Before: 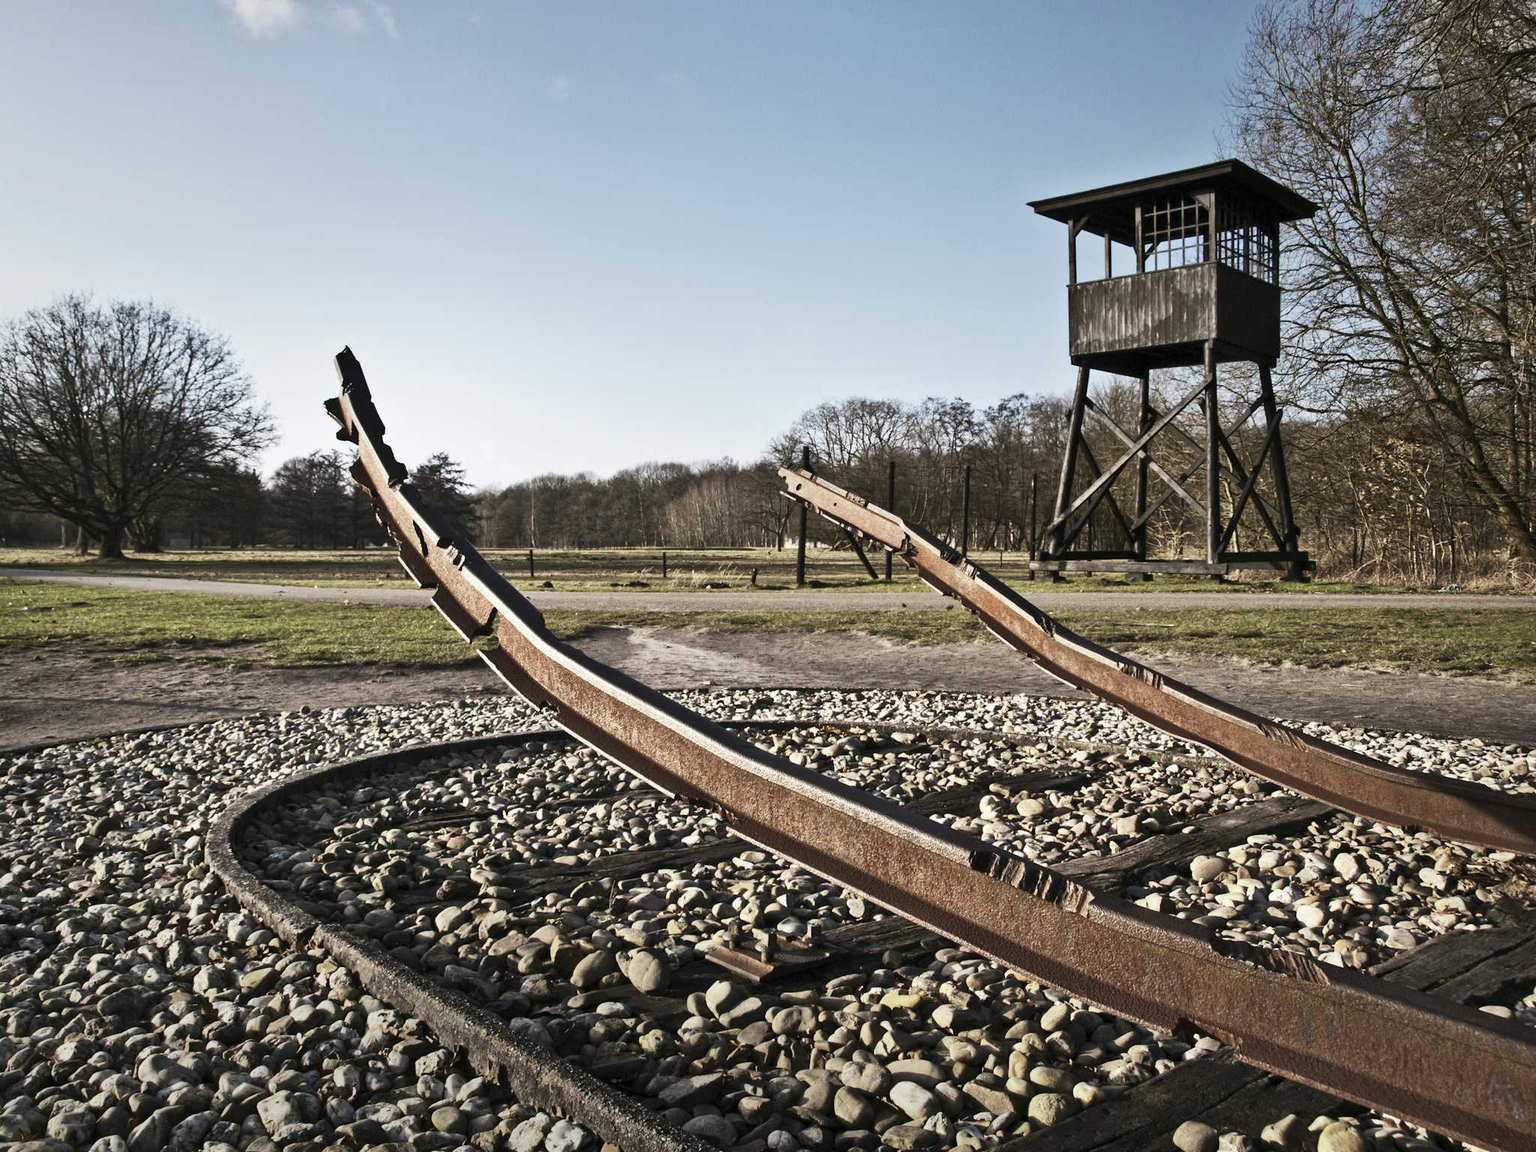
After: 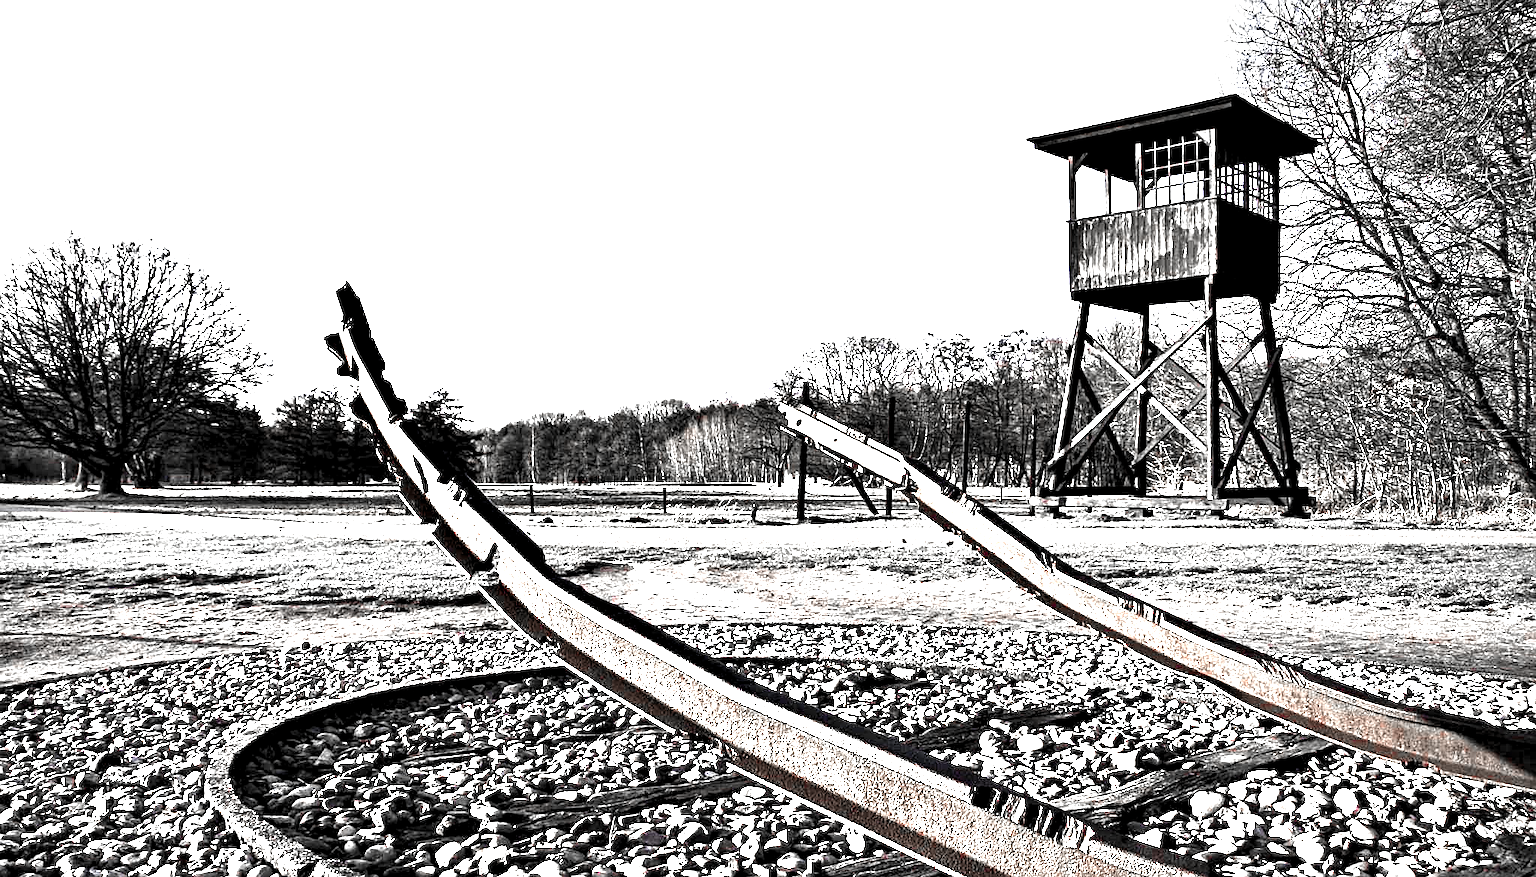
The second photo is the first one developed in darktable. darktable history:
contrast equalizer: y [[0.6 ×6], [0.55 ×6], [0 ×6], [0 ×6], [0 ×6]]
sharpen: on, module defaults
haze removal: compatibility mode true, adaptive false
exposure: black level correction 0, exposure 1.953 EV, compensate highlight preservation false
crop: top 5.63%, bottom 18.157%
vignetting: fall-off start 88.74%, fall-off radius 43.73%, brightness -0.397, saturation -0.292, center (-0.027, 0.397), width/height ratio 1.167
levels: levels [0.055, 0.477, 0.9]
color zones: curves: ch0 [(0, 0.278) (0.143, 0.5) (0.286, 0.5) (0.429, 0.5) (0.571, 0.5) (0.714, 0.5) (0.857, 0.5) (1, 0.5)]; ch1 [(0, 1) (0.143, 0.165) (0.286, 0) (0.429, 0) (0.571, 0) (0.714, 0) (0.857, 0.5) (1, 0.5)]; ch2 [(0, 0.508) (0.143, 0.5) (0.286, 0.5) (0.429, 0.5) (0.571, 0.5) (0.714, 0.5) (0.857, 0.5) (1, 0.5)]
